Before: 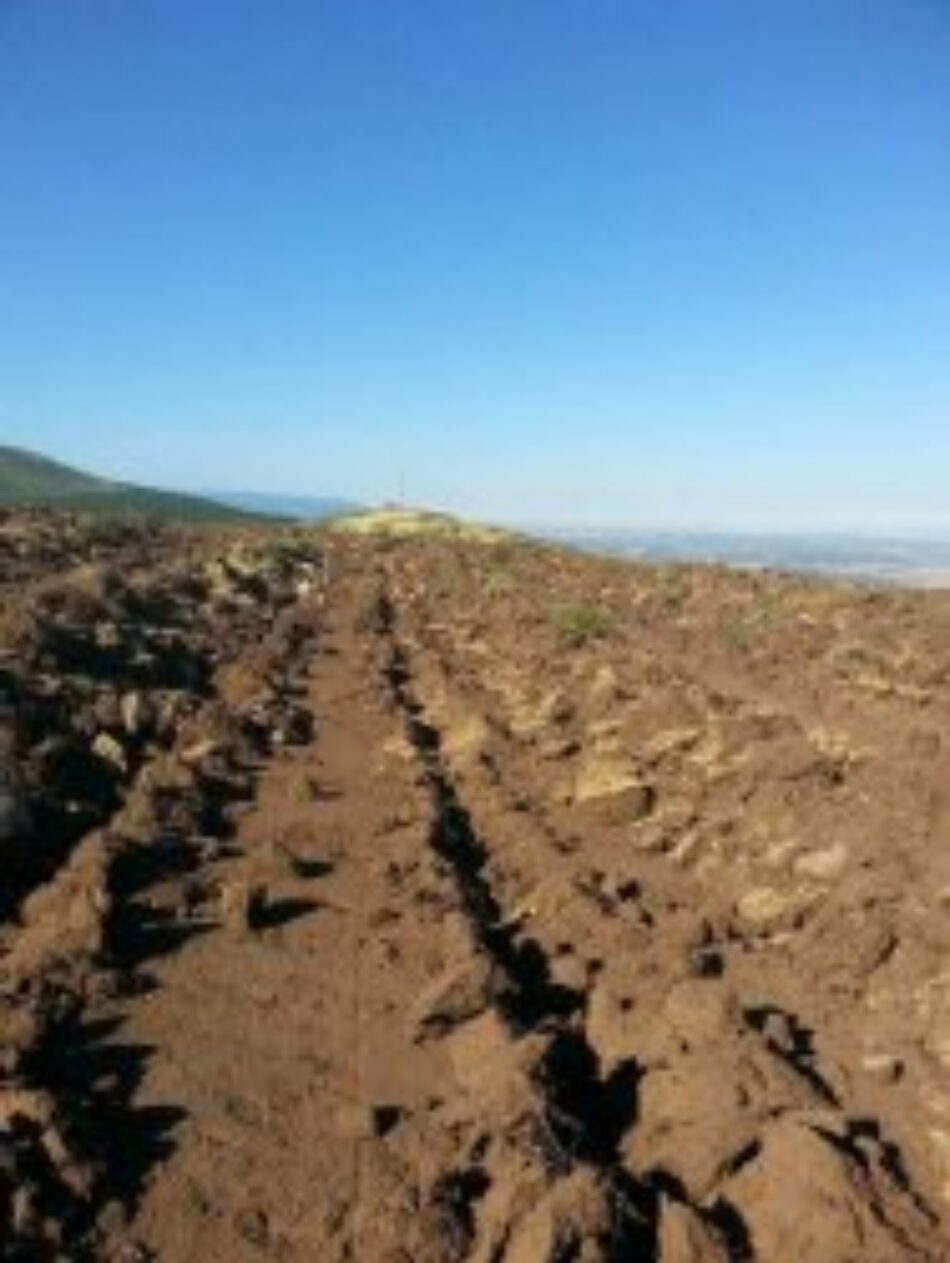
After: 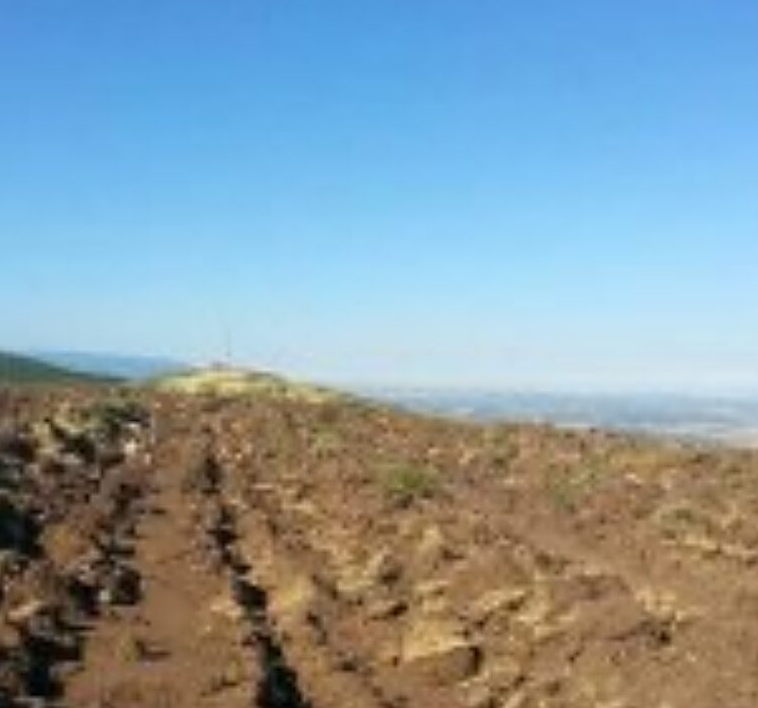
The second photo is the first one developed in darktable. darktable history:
crop: left 18.263%, top 11.128%, right 1.922%, bottom 32.766%
sharpen: amount 0.464
